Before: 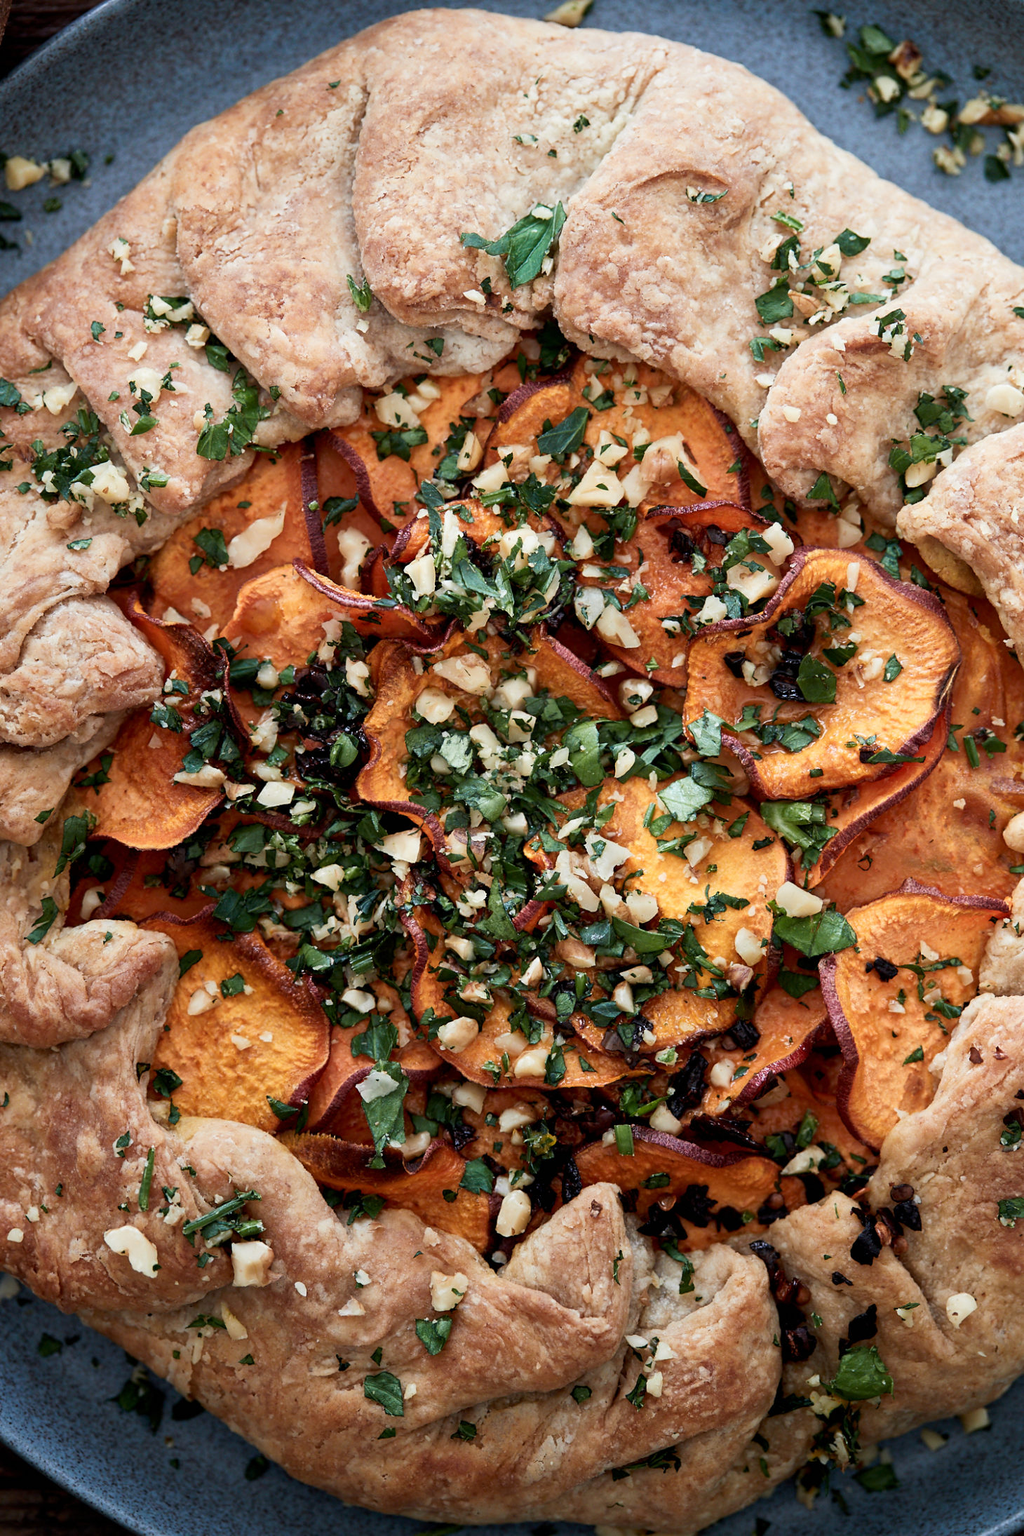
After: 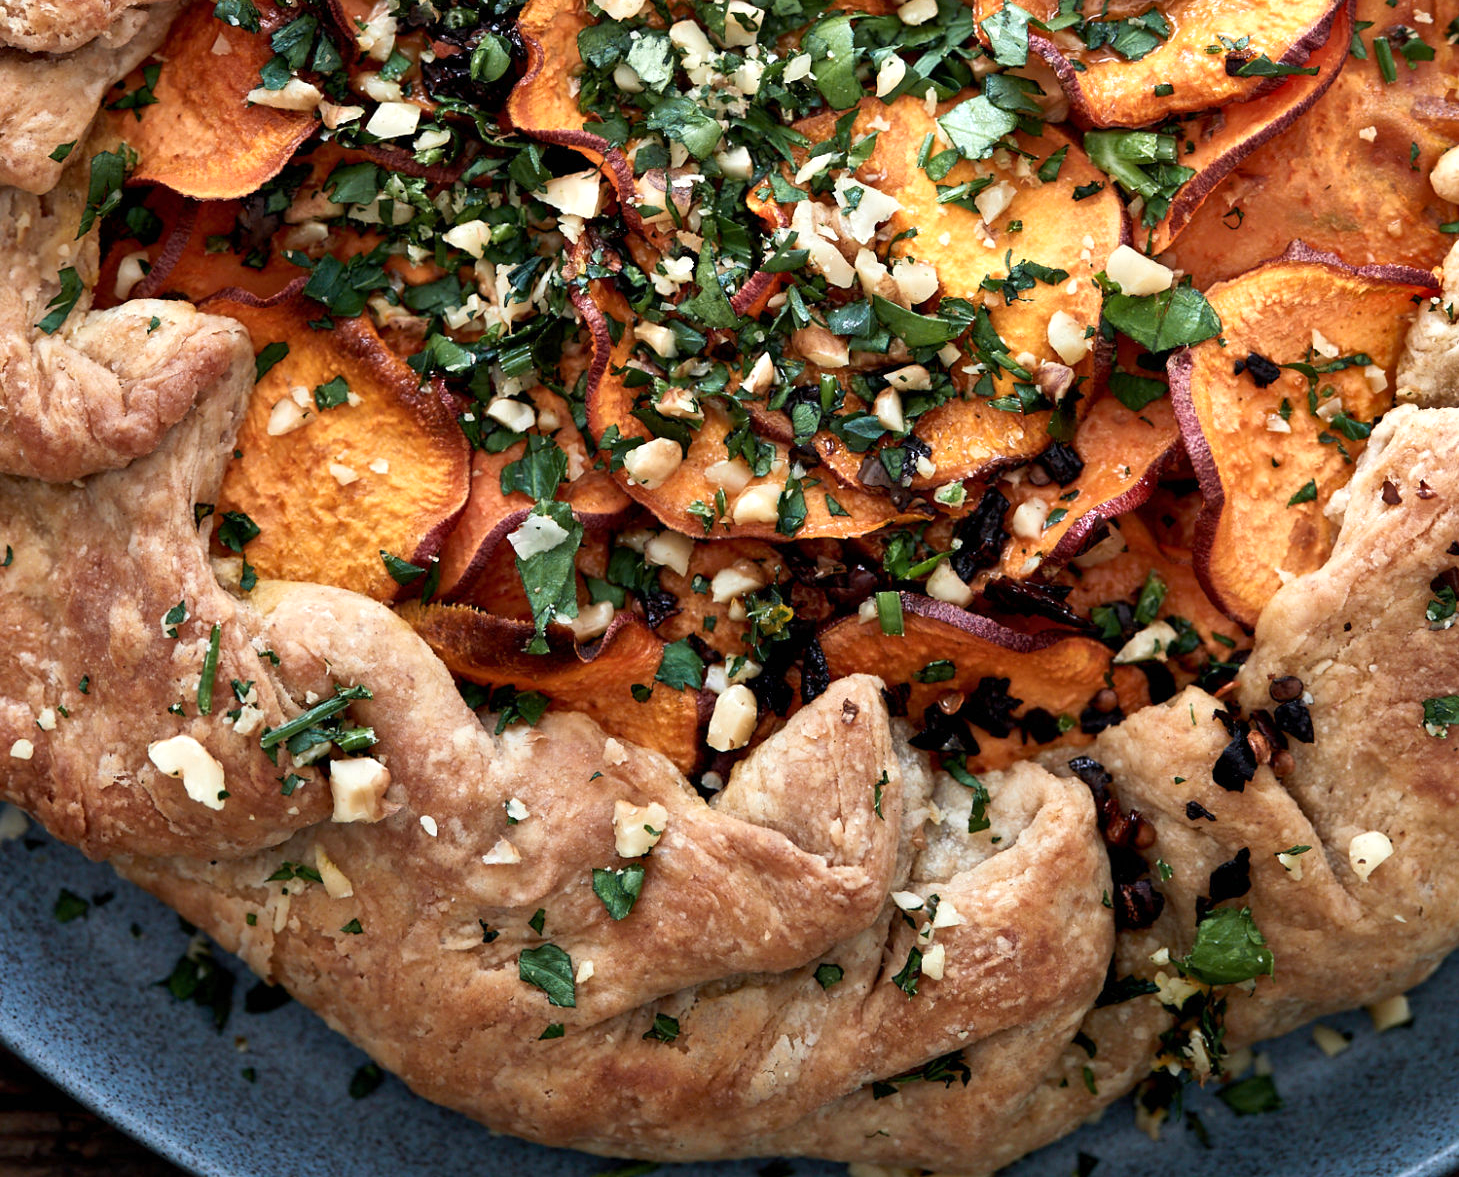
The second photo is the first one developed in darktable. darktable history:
shadows and highlights: shadows 24.5, highlights -78.15, soften with gaussian
exposure: exposure 0.426 EV, compensate highlight preservation false
crop and rotate: top 46.237%
